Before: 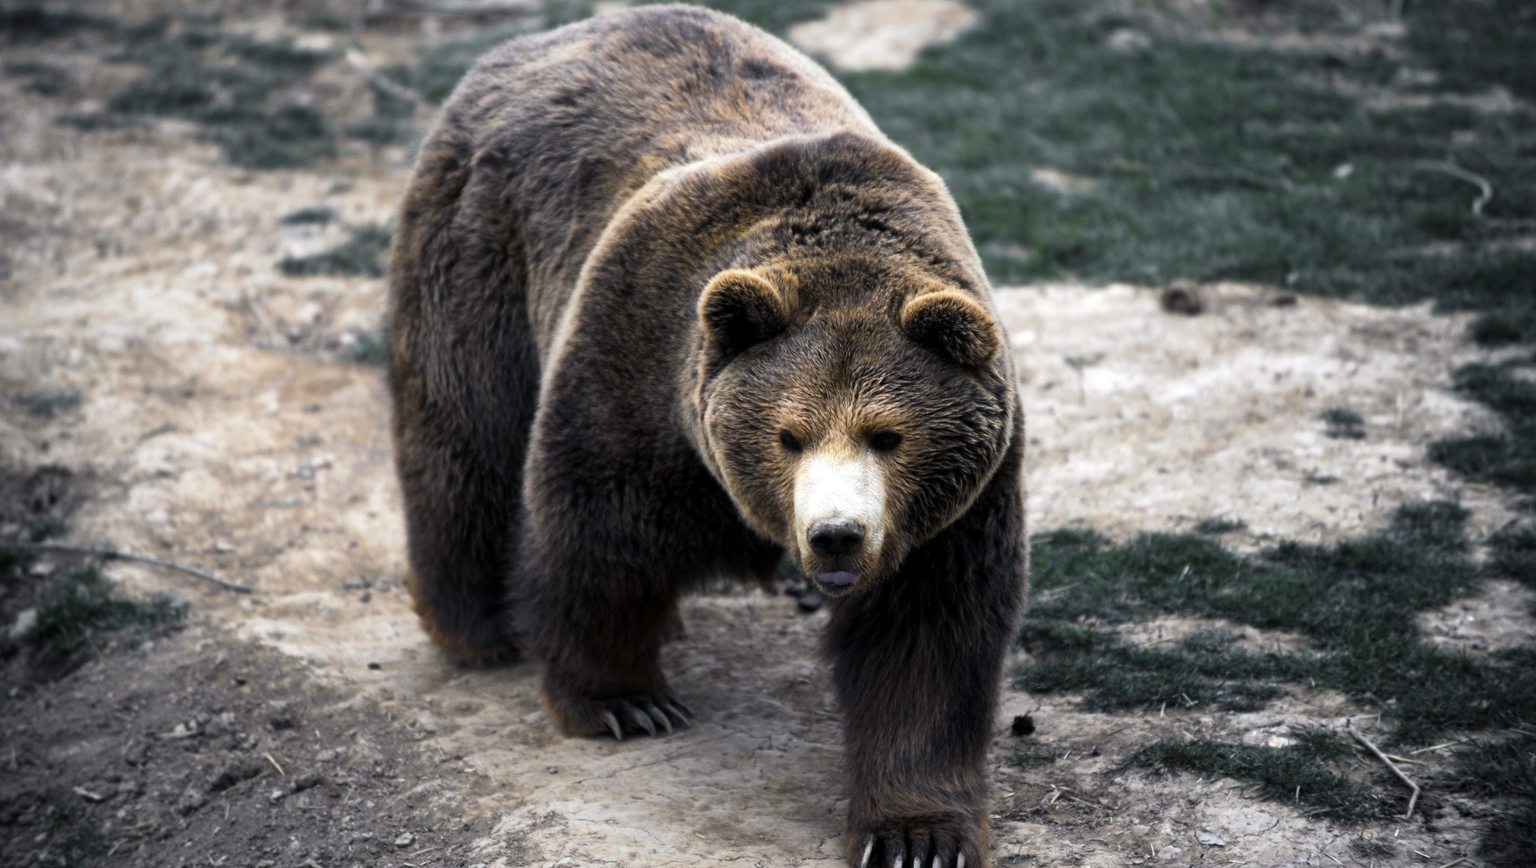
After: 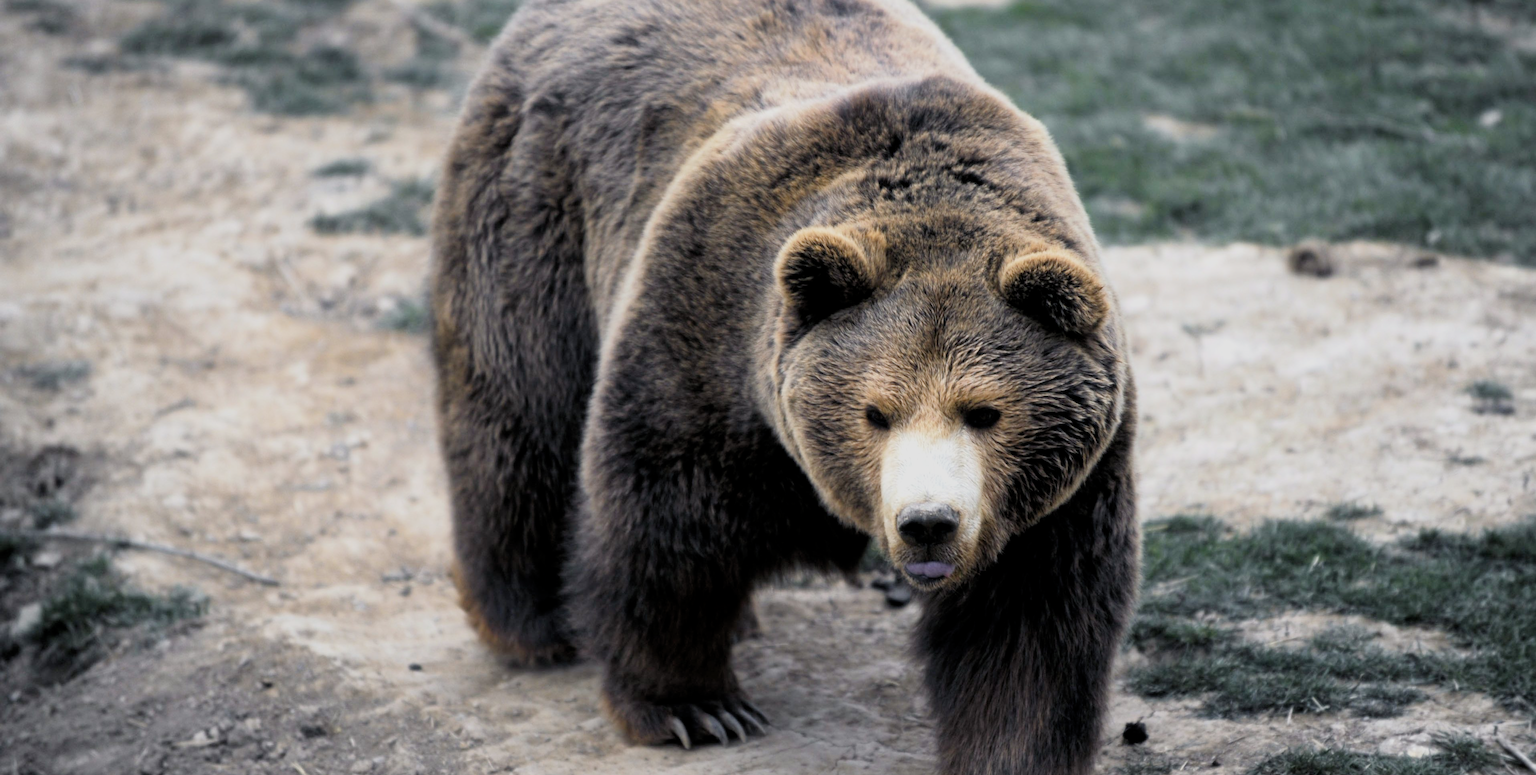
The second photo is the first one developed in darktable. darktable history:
exposure: exposure 0.777 EV, compensate highlight preservation false
crop: top 7.456%, right 9.823%, bottom 11.947%
filmic rgb: black relative exposure -8.75 EV, white relative exposure 4.98 EV, threshold 3.04 EV, target black luminance 0%, hardness 3.79, latitude 66.13%, contrast 0.825, shadows ↔ highlights balance 19.57%, enable highlight reconstruction true
